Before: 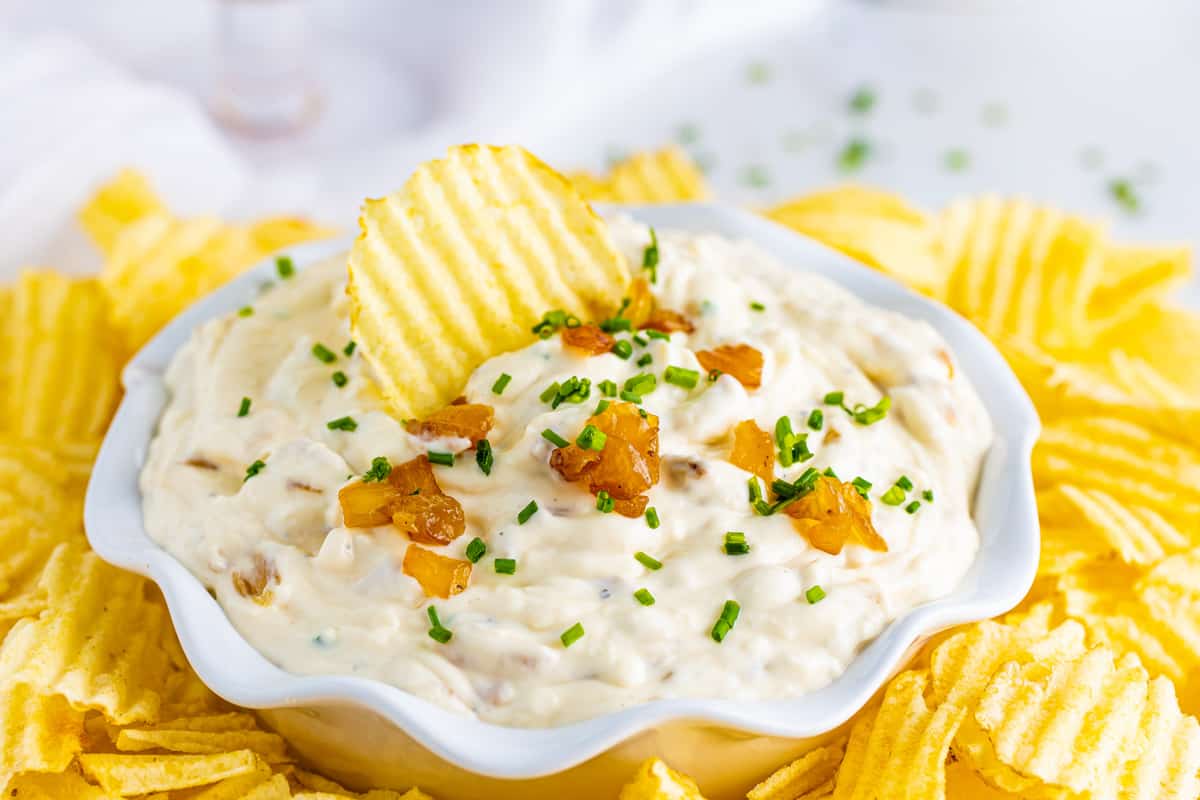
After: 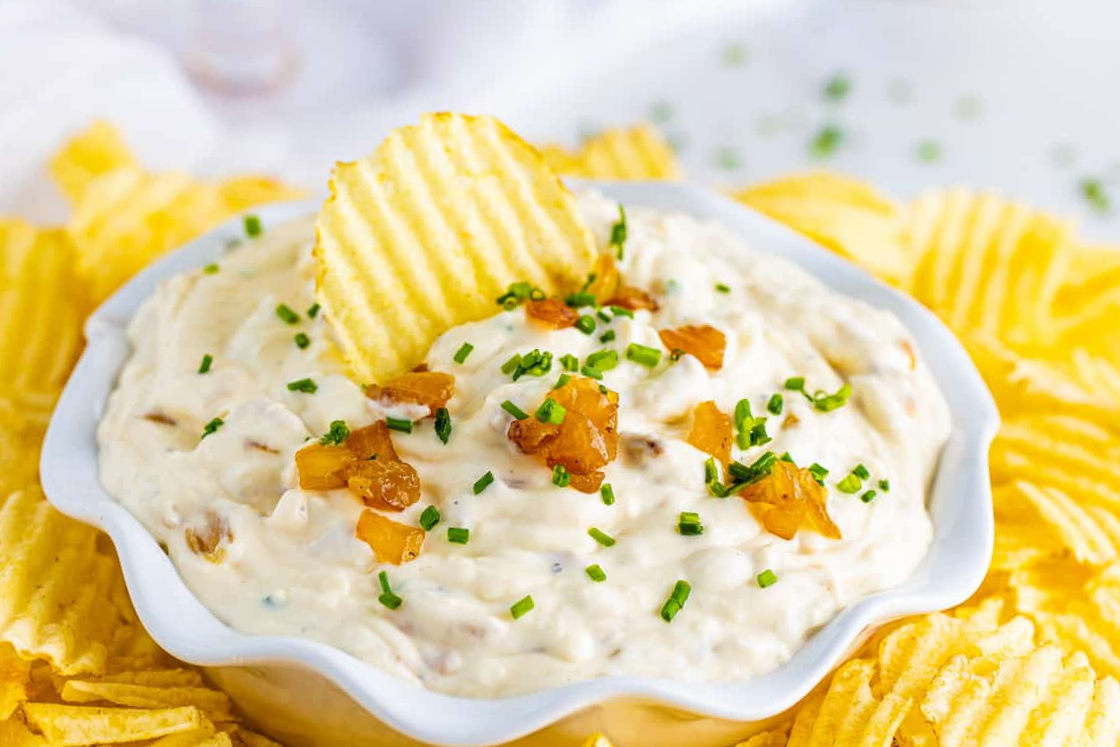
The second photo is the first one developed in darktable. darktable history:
crop and rotate: angle -2.75°
